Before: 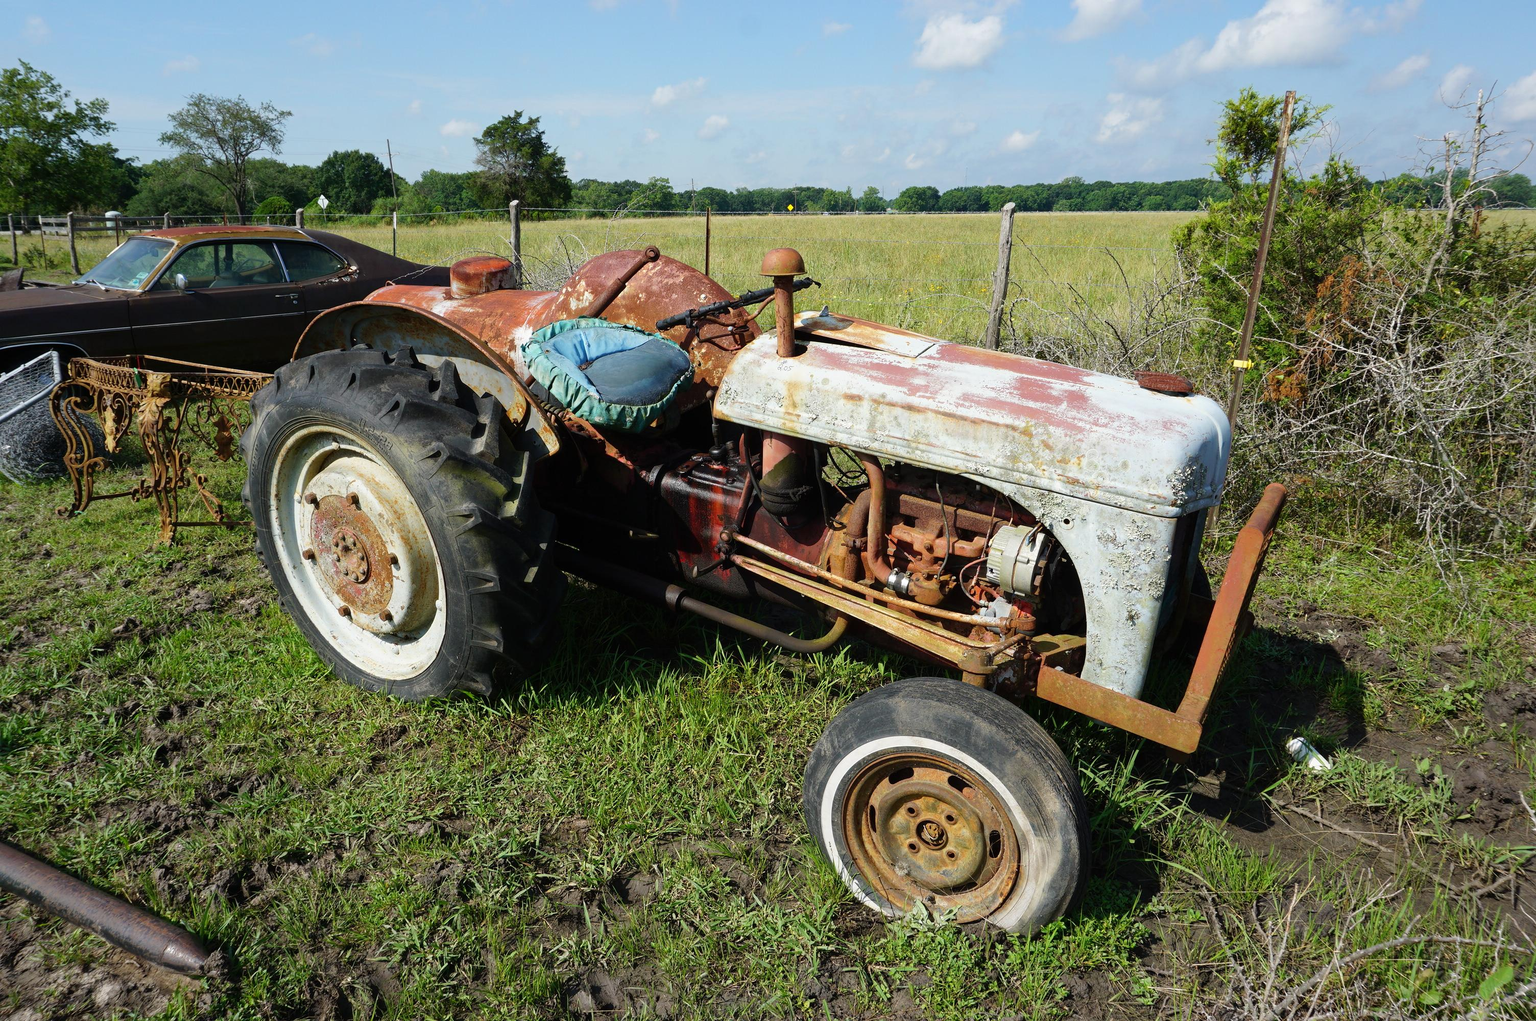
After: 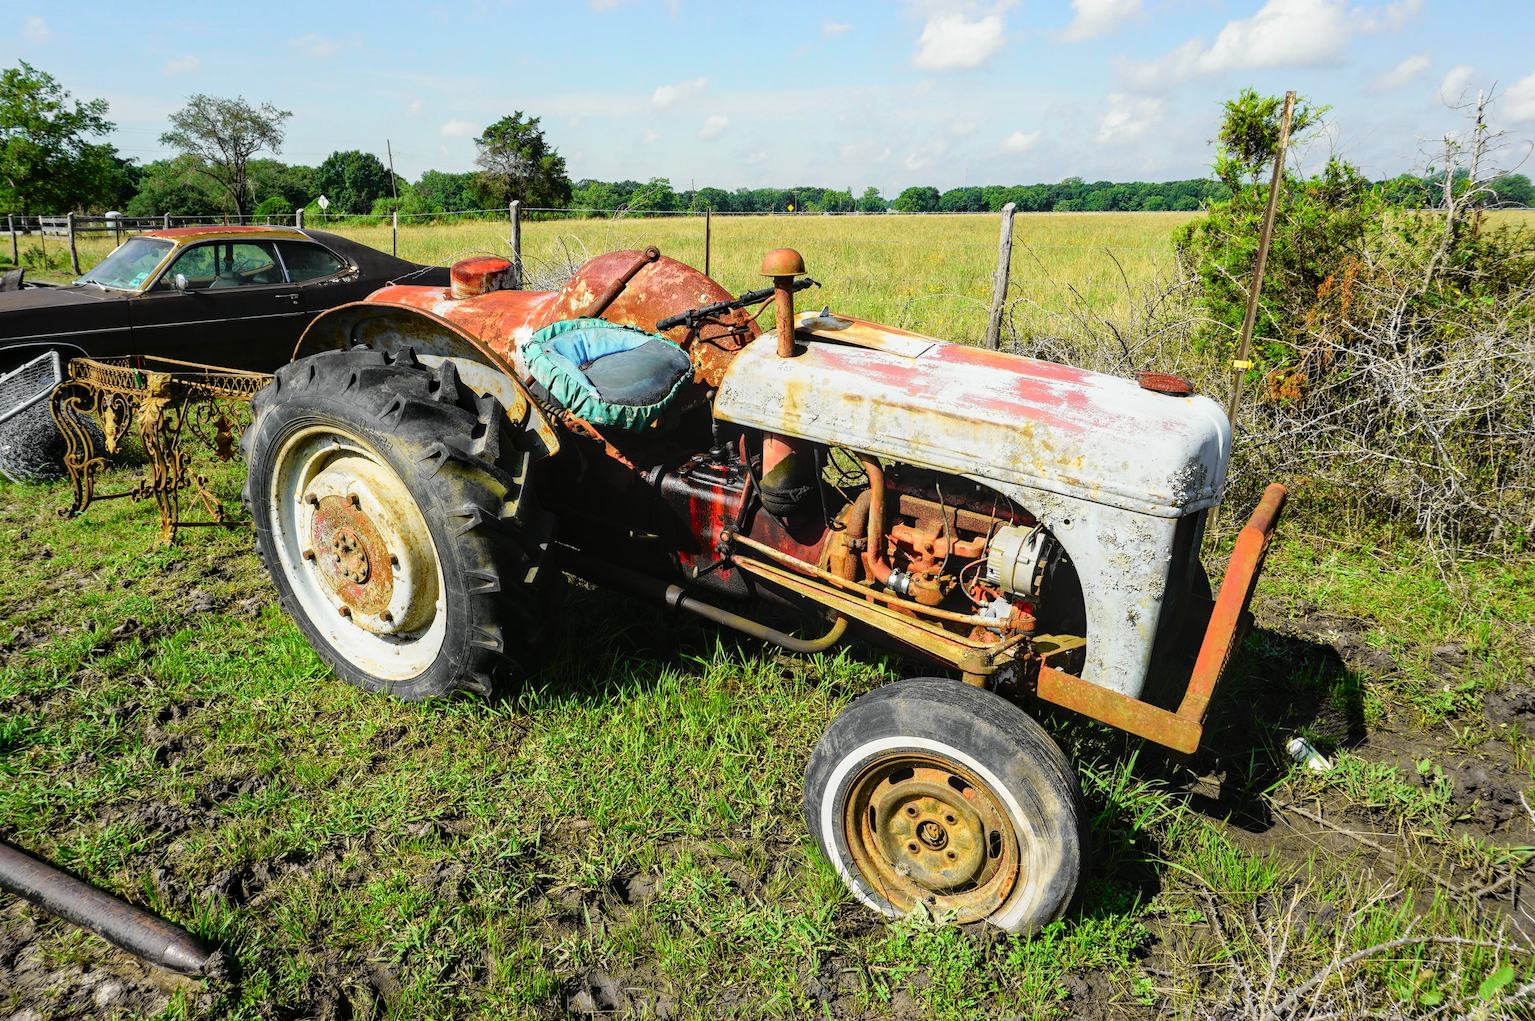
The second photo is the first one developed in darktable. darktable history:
tone curve: curves: ch0 [(0, 0.008) (0.107, 0.091) (0.278, 0.351) (0.457, 0.562) (0.628, 0.738) (0.839, 0.909) (0.998, 0.978)]; ch1 [(0, 0) (0.437, 0.408) (0.474, 0.479) (0.502, 0.5) (0.527, 0.519) (0.561, 0.575) (0.608, 0.665) (0.669, 0.748) (0.859, 0.899) (1, 1)]; ch2 [(0, 0) (0.33, 0.301) (0.421, 0.443) (0.473, 0.498) (0.502, 0.504) (0.522, 0.527) (0.549, 0.583) (0.644, 0.703) (1, 1)], color space Lab, independent channels, preserve colors none
local contrast: on, module defaults
